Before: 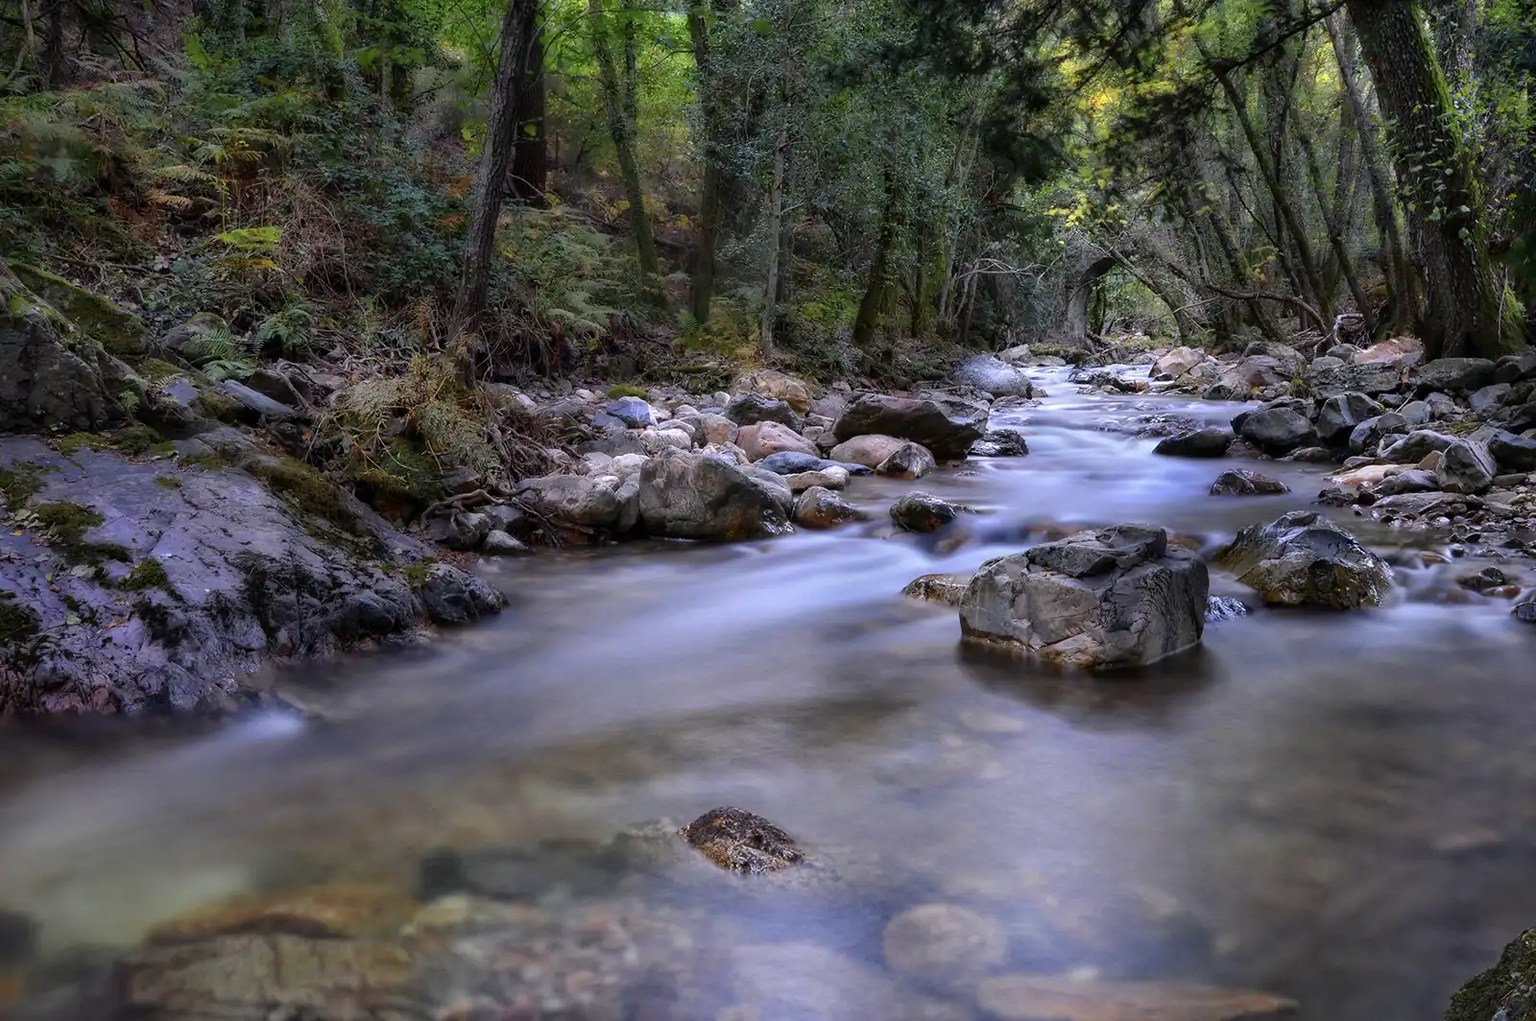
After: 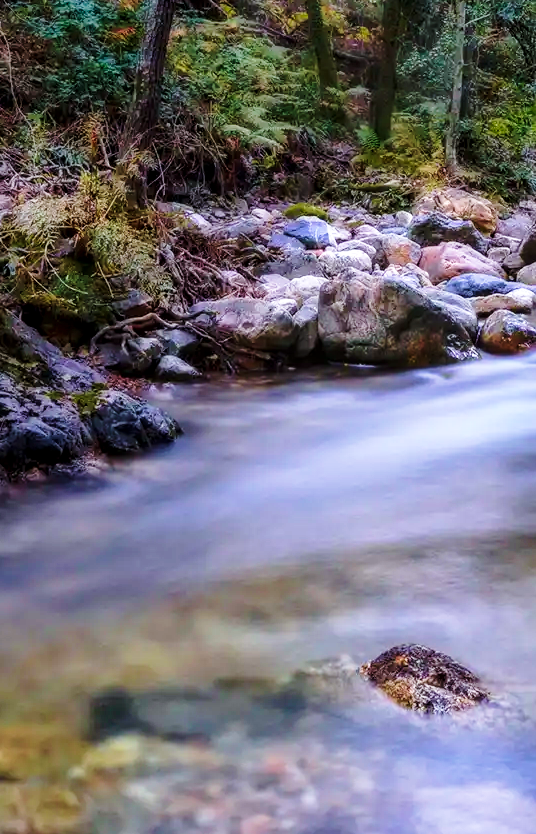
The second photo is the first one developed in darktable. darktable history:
crop and rotate: left 21.77%, top 18.528%, right 44.676%, bottom 2.997%
base curve: curves: ch0 [(0, 0) (0.028, 0.03) (0.121, 0.232) (0.46, 0.748) (0.859, 0.968) (1, 1)], preserve colors none
white balance: red 0.982, blue 1.018
local contrast: on, module defaults
velvia: strength 45%
